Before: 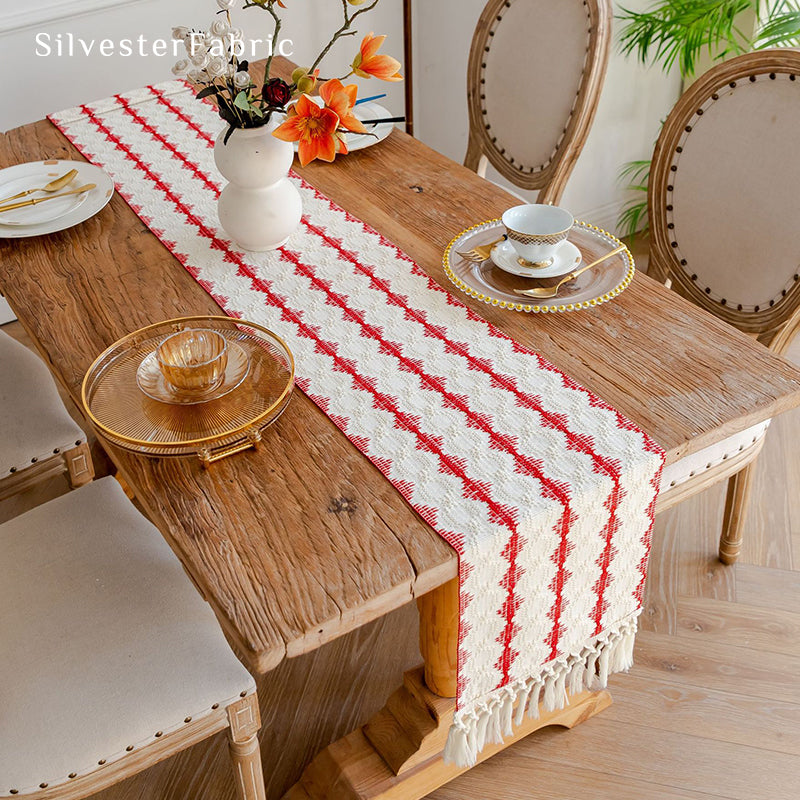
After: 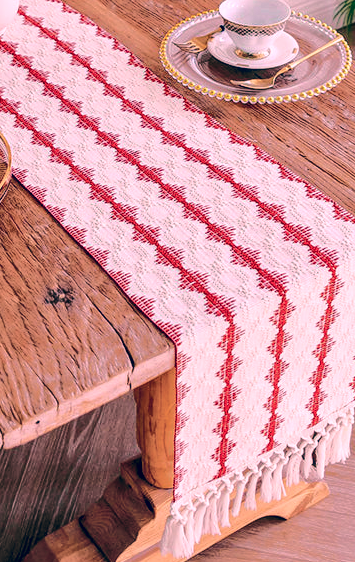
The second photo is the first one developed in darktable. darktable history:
crop: left 35.432%, top 26.233%, right 20.145%, bottom 3.432%
color balance: lift [1.006, 0.985, 1.002, 1.015], gamma [1, 0.953, 1.008, 1.047], gain [1.076, 1.13, 1.004, 0.87]
local contrast: on, module defaults
white balance: red 1.066, blue 1.119
contrast equalizer: octaves 7, y [[0.6 ×6], [0.55 ×6], [0 ×6], [0 ×6], [0 ×6]], mix 0.29
tone curve: curves: ch0 [(0, 0) (0.104, 0.061) (0.239, 0.201) (0.327, 0.317) (0.401, 0.443) (0.489, 0.566) (0.65, 0.68) (0.832, 0.858) (1, 0.977)]; ch1 [(0, 0) (0.161, 0.092) (0.35, 0.33) (0.379, 0.401) (0.447, 0.476) (0.495, 0.499) (0.515, 0.518) (0.534, 0.557) (0.602, 0.625) (0.712, 0.706) (1, 1)]; ch2 [(0, 0) (0.359, 0.372) (0.437, 0.437) (0.502, 0.501) (0.55, 0.534) (0.592, 0.601) (0.647, 0.64) (1, 1)], color space Lab, independent channels, preserve colors none
exposure: black level correction 0.009, exposure -0.159 EV, compensate highlight preservation false
